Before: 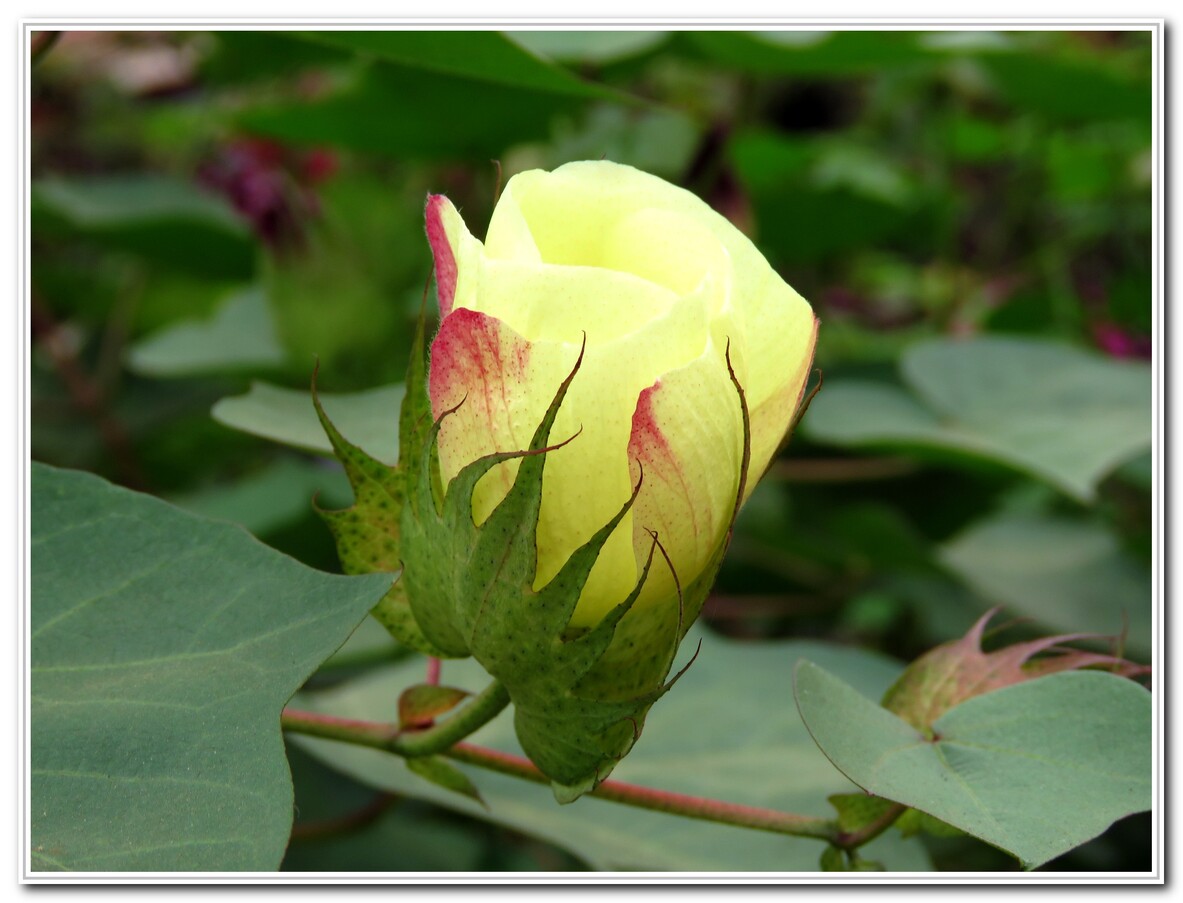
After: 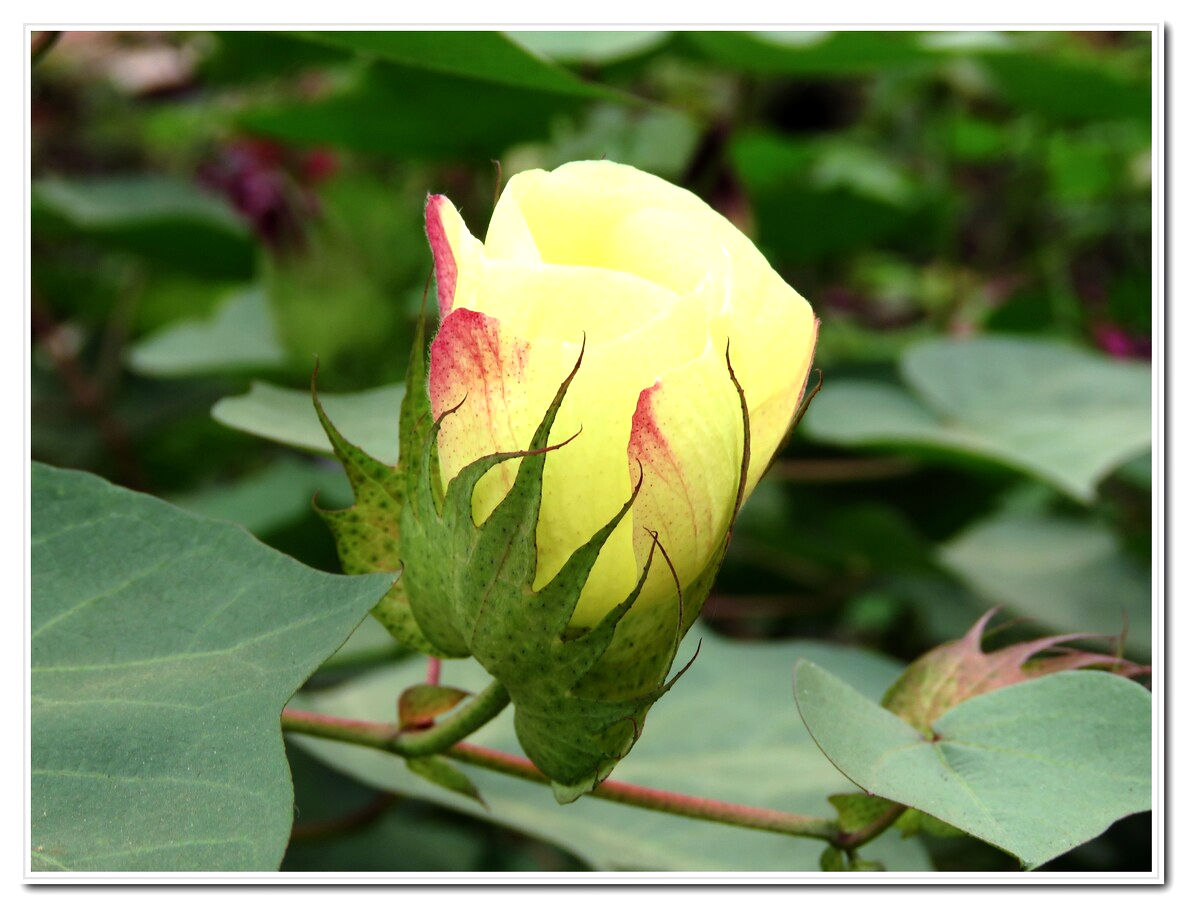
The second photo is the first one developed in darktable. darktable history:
tone equalizer: -8 EV -0.424 EV, -7 EV -0.419 EV, -6 EV -0.336 EV, -5 EV -0.209 EV, -3 EV 0.189 EV, -2 EV 0.304 EV, -1 EV 0.383 EV, +0 EV 0.434 EV
contrast brightness saturation: contrast 0.146, brightness 0.051
